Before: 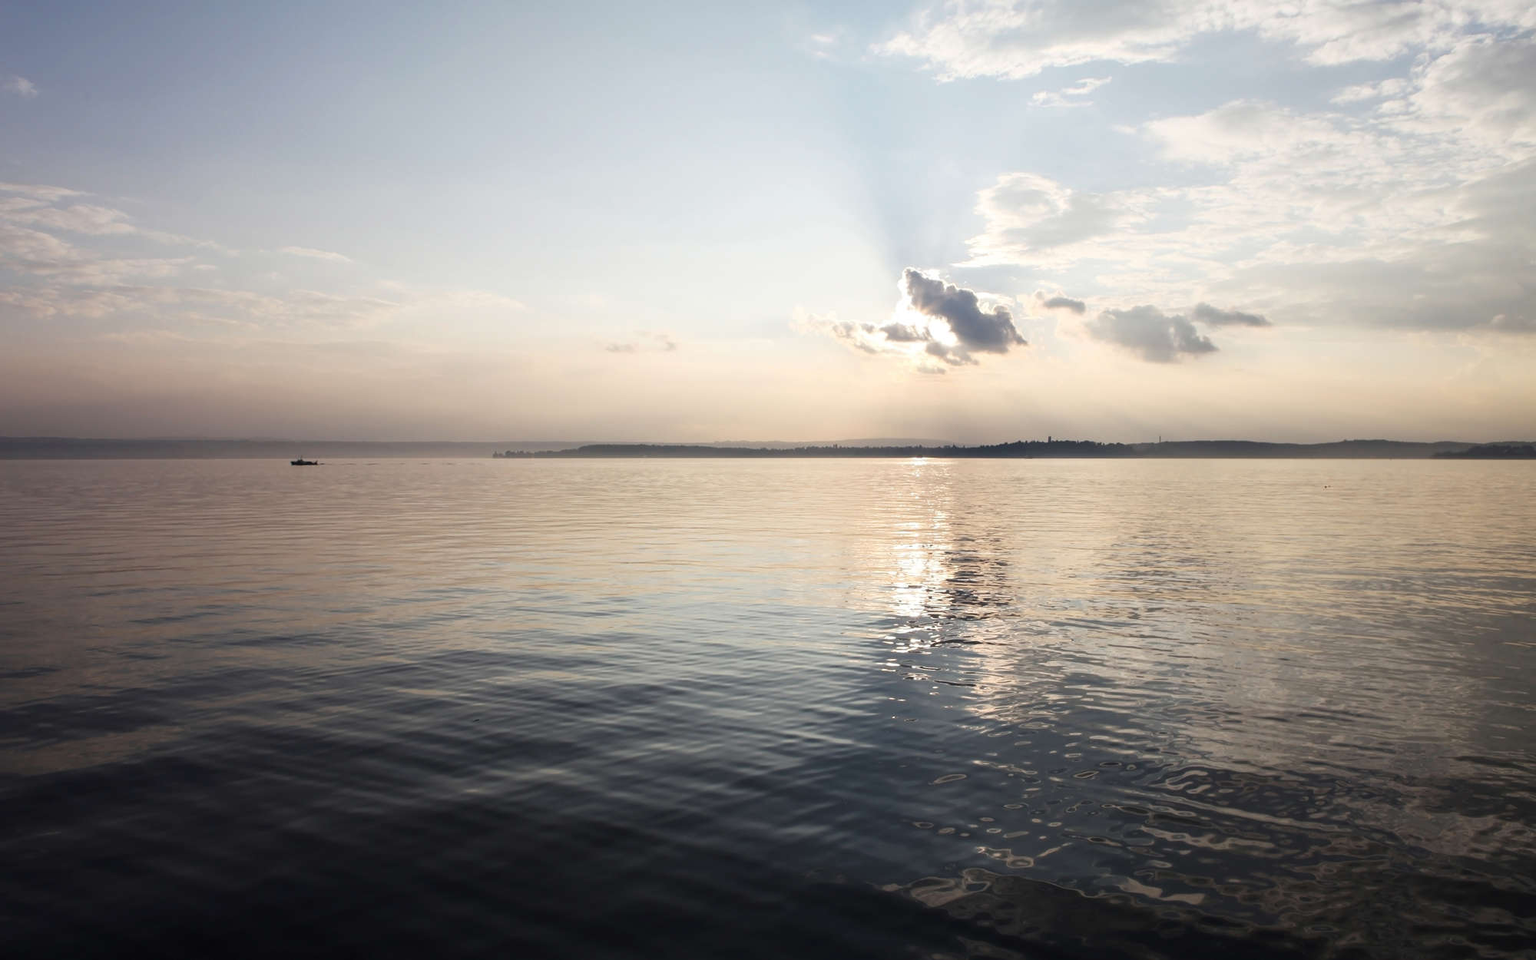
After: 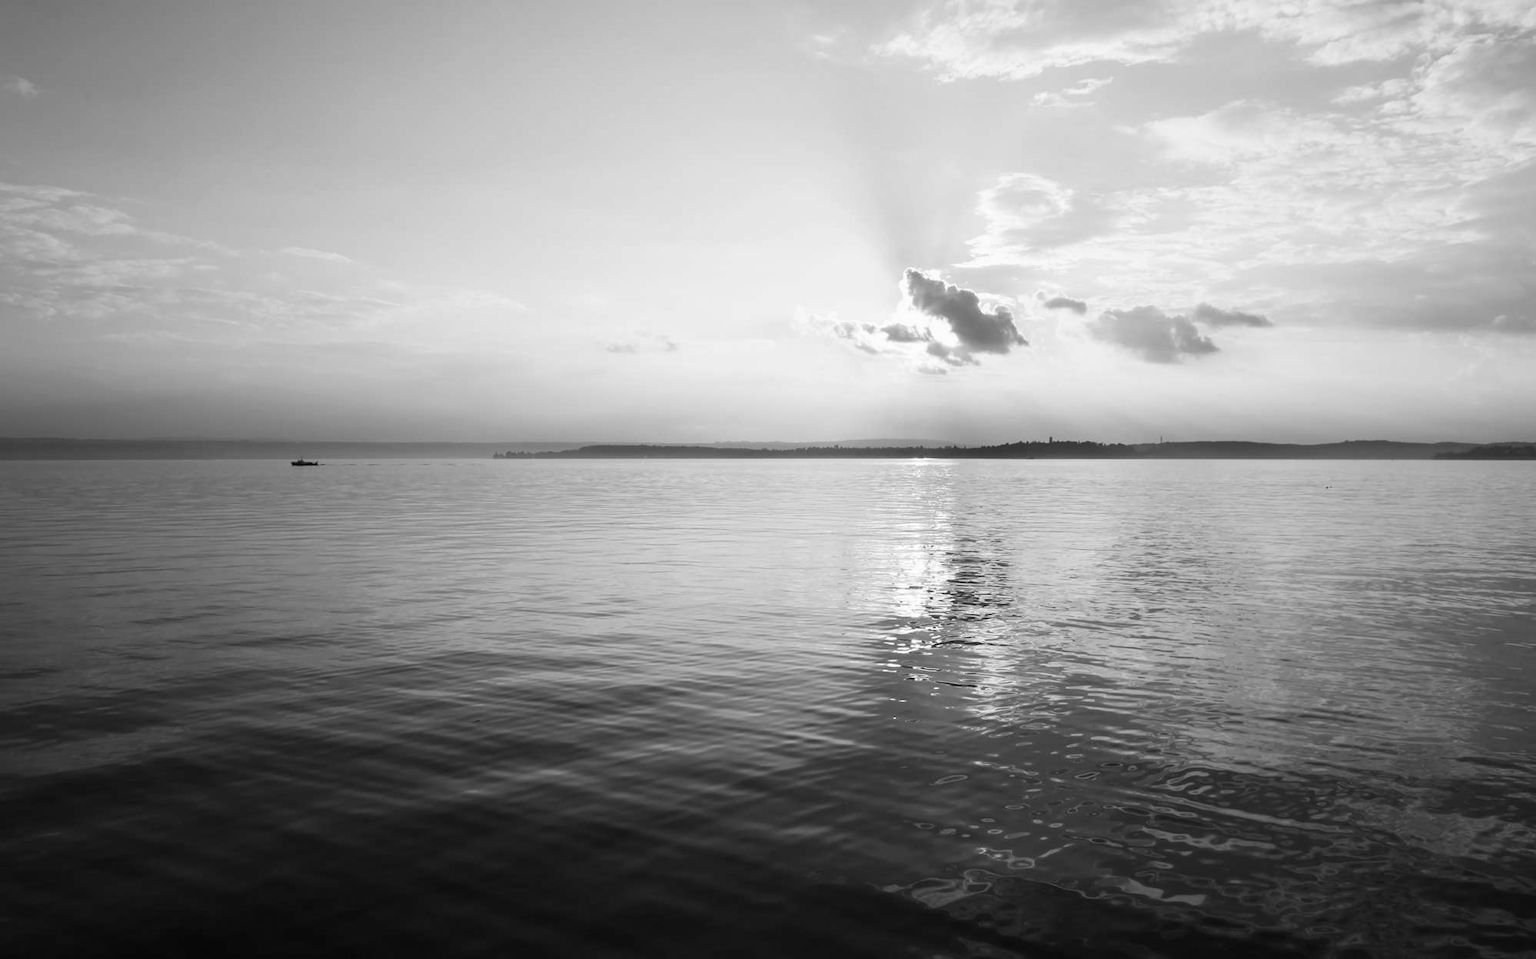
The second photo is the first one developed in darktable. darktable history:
crop: top 0.05%, bottom 0.098%
monochrome: a -6.99, b 35.61, size 1.4
